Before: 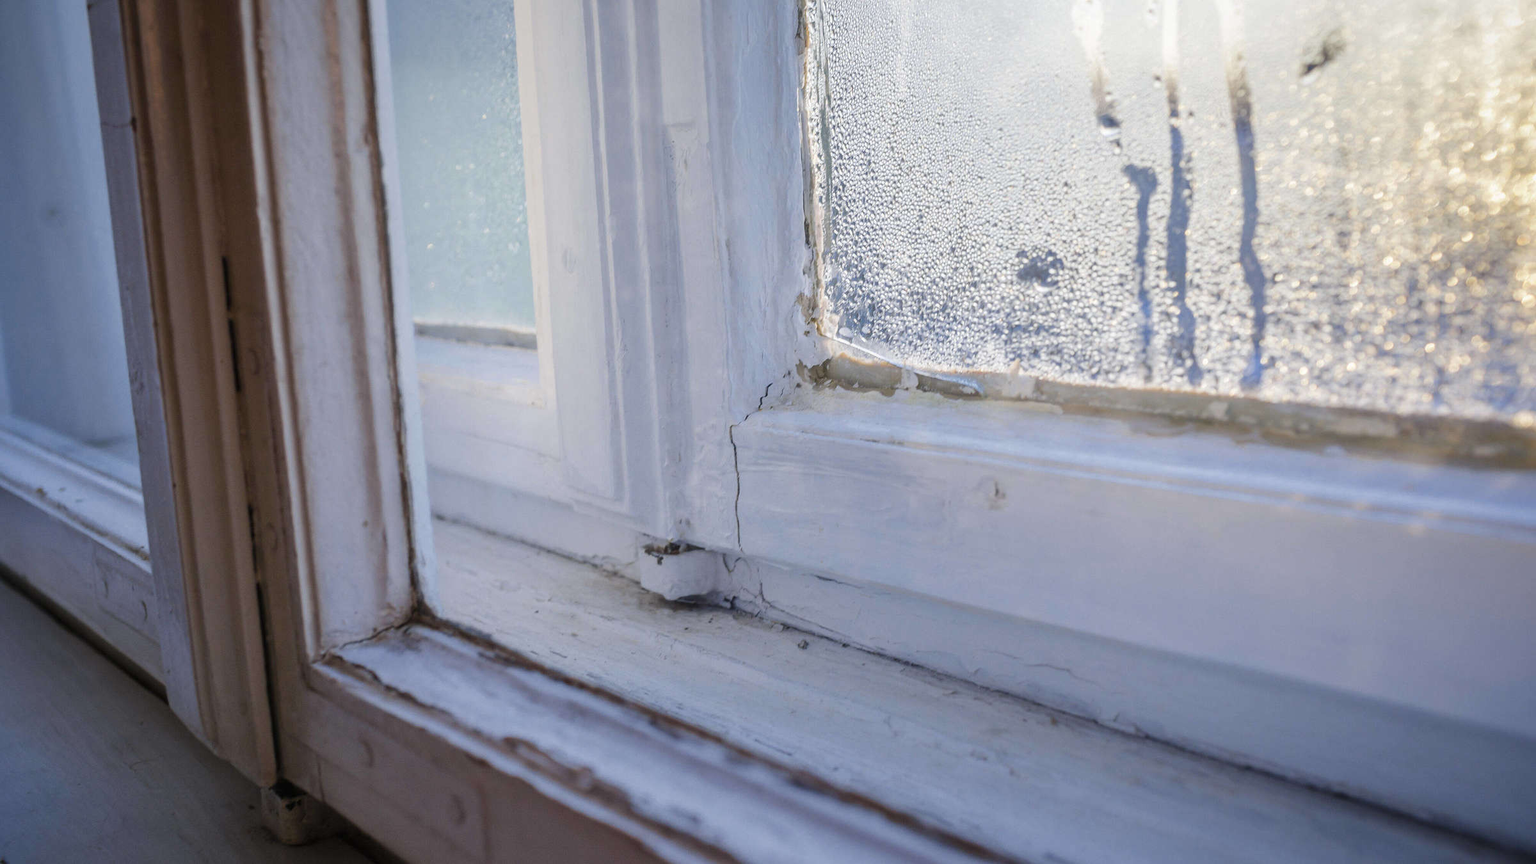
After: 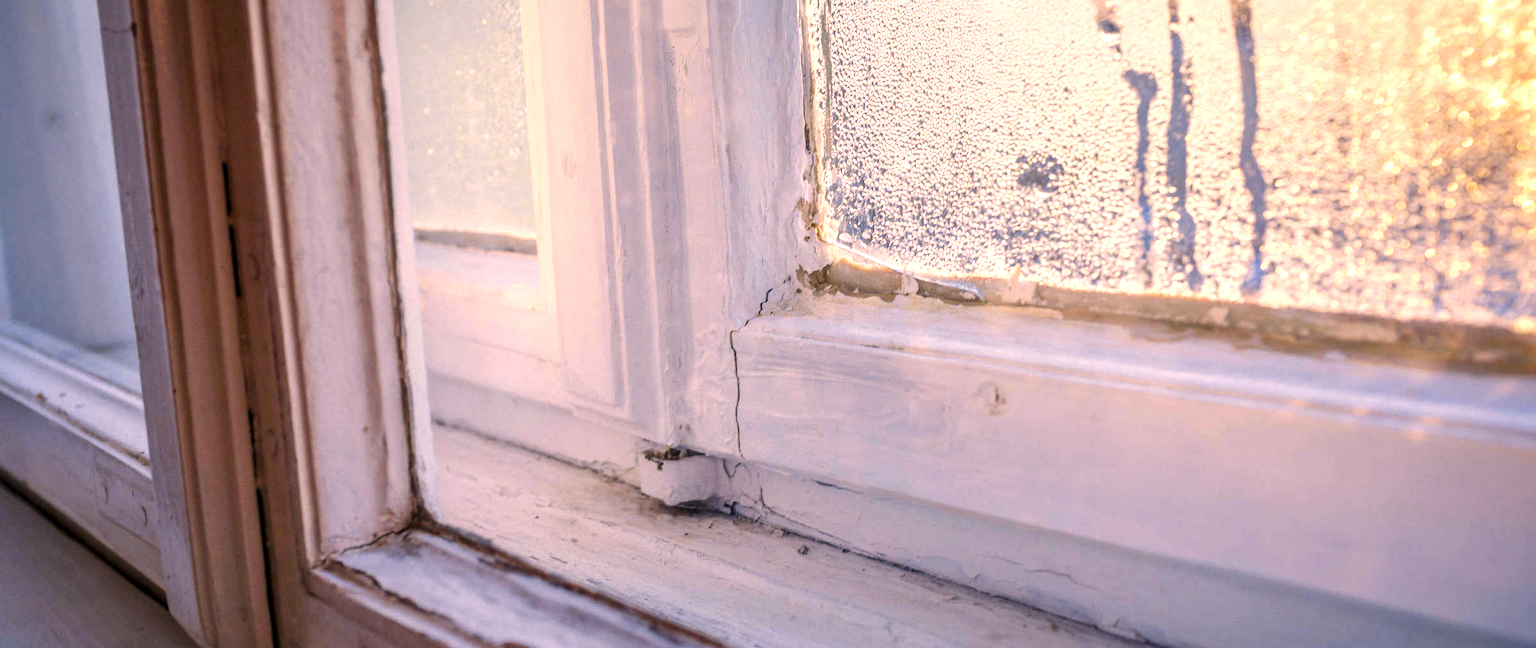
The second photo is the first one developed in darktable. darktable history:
exposure: exposure 0.524 EV, compensate highlight preservation false
crop: top 11.02%, bottom 13.897%
color correction: highlights a* 17.48, highlights b* 19.16
local contrast: detail 130%
color balance rgb: shadows lift › chroma 1.041%, shadows lift › hue 28.45°, perceptual saturation grading › global saturation 30.317%, hue shift -8.98°
